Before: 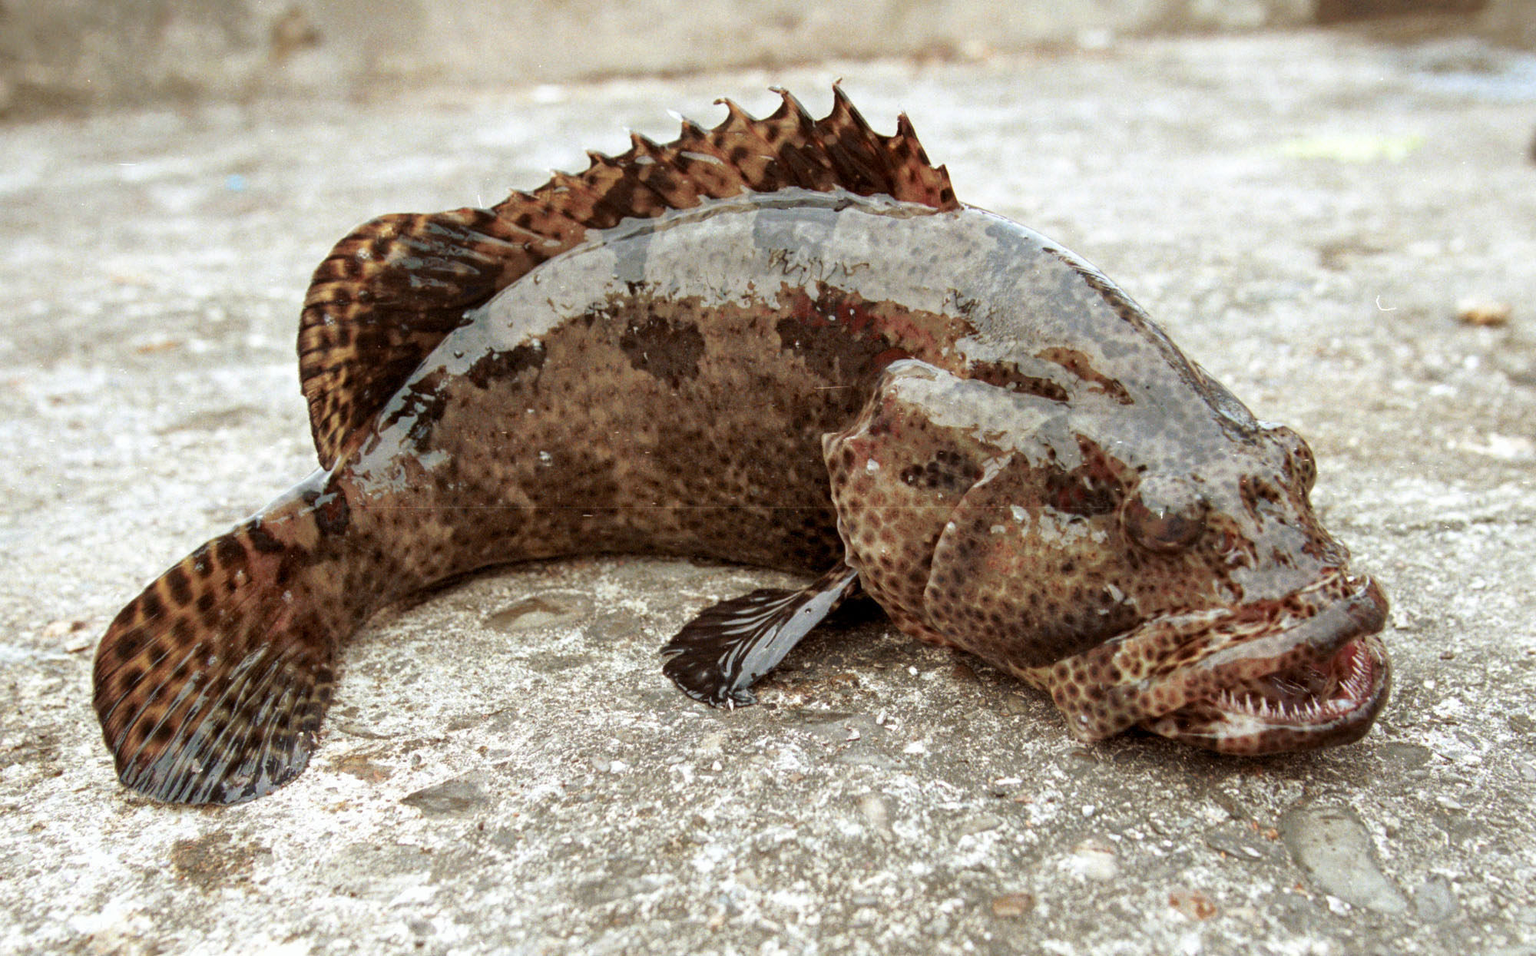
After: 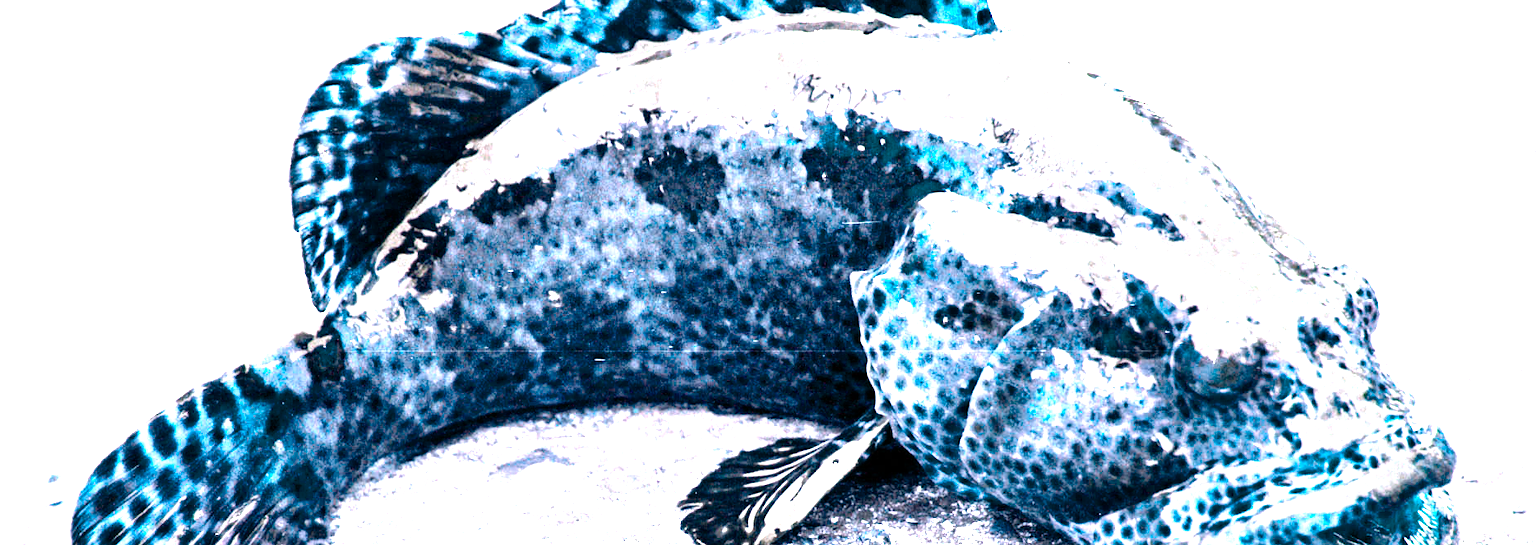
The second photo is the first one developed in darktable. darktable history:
exposure: black level correction 0, exposure 1.567 EV, compensate exposure bias true, compensate highlight preservation false
crop: left 1.845%, top 18.859%, right 4.721%, bottom 27.841%
color balance rgb: perceptual saturation grading › global saturation 20%, perceptual saturation grading › highlights -49.6%, perceptual saturation grading › shadows 24.601%, hue shift -147.3°, contrast 34.608%, saturation formula JzAzBz (2021)
